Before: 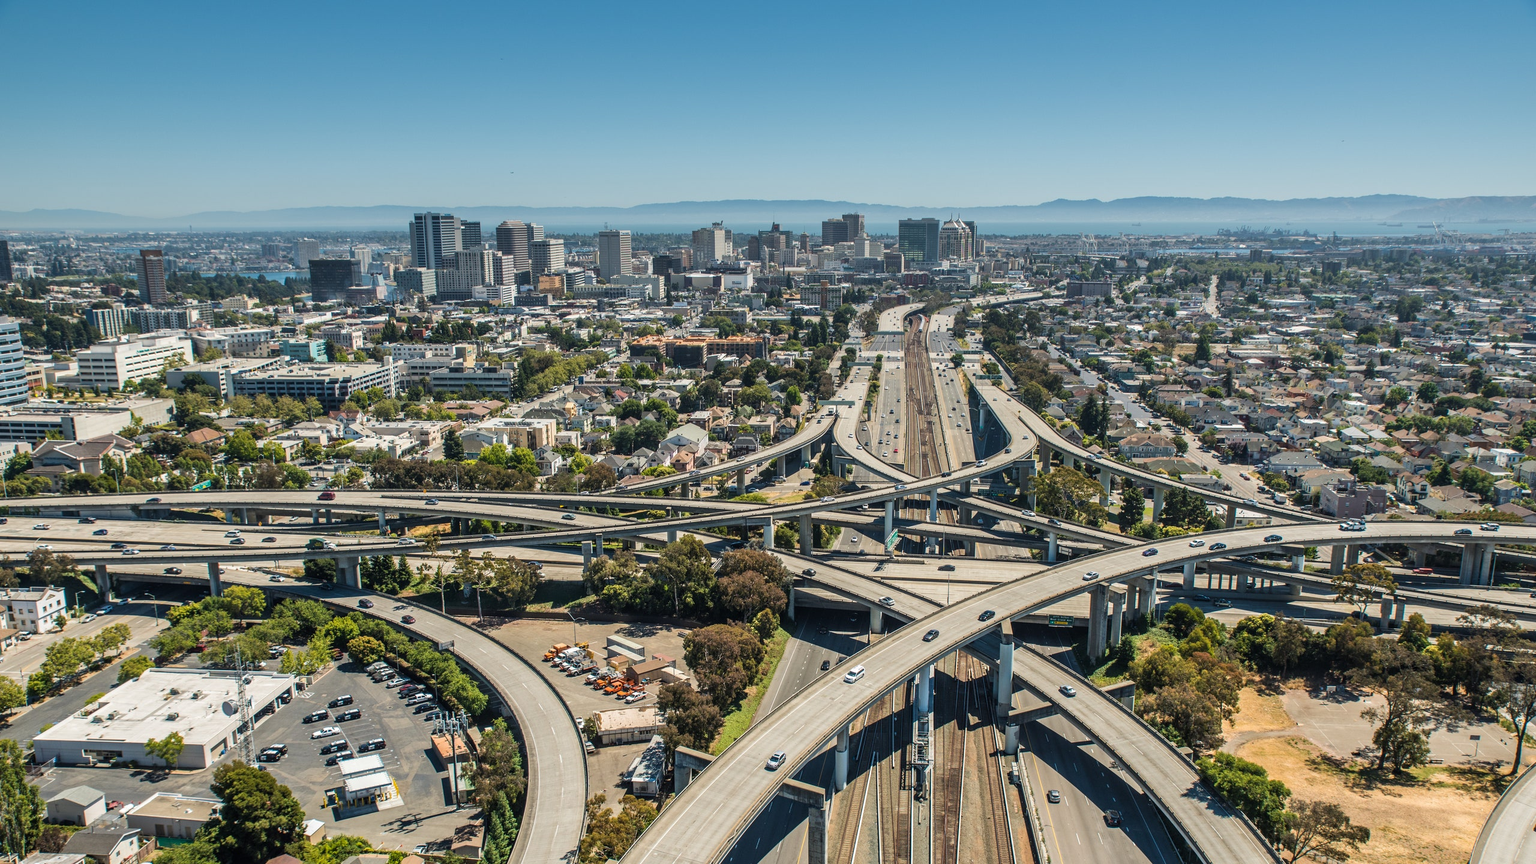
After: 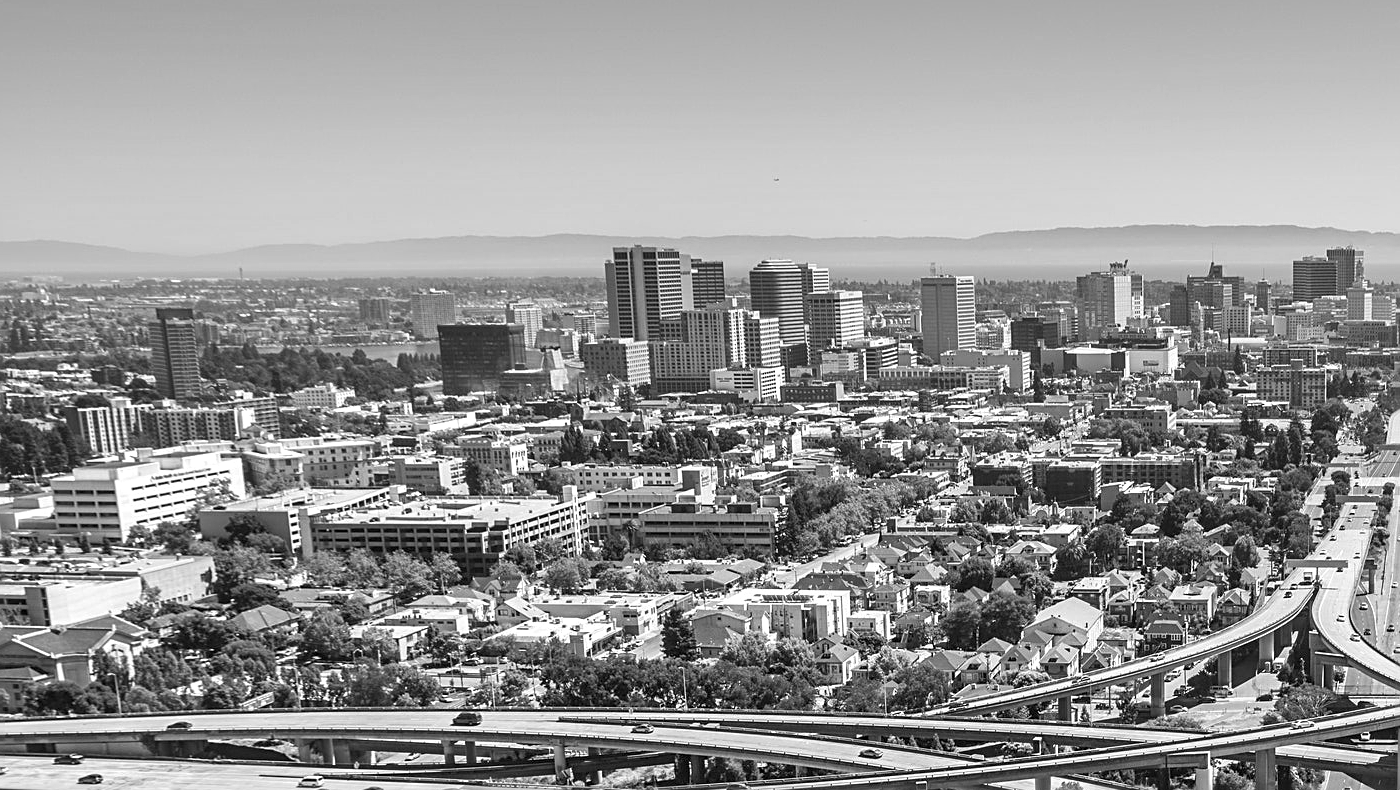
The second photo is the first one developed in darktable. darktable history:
monochrome: a 14.95, b -89.96
white balance: emerald 1
crop and rotate: left 3.047%, top 7.509%, right 42.236%, bottom 37.598%
sharpen: on, module defaults
exposure: exposure 0.559 EV, compensate highlight preservation false
